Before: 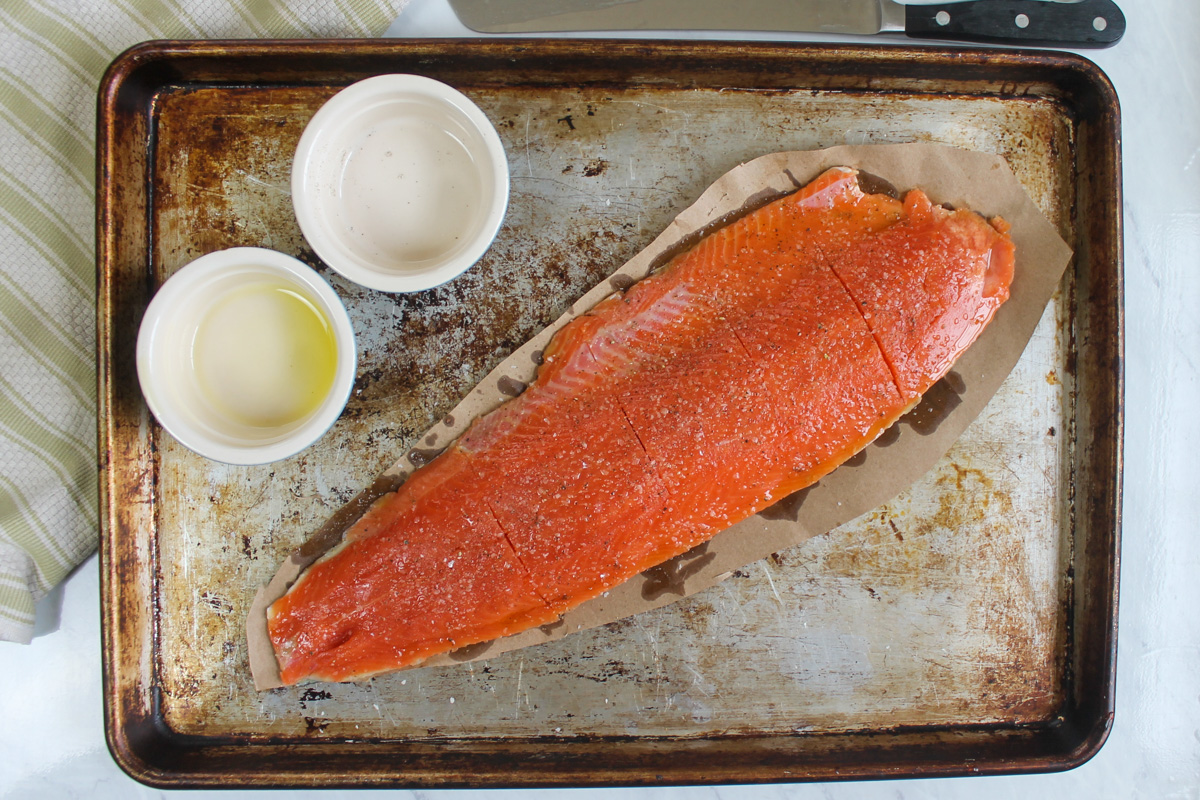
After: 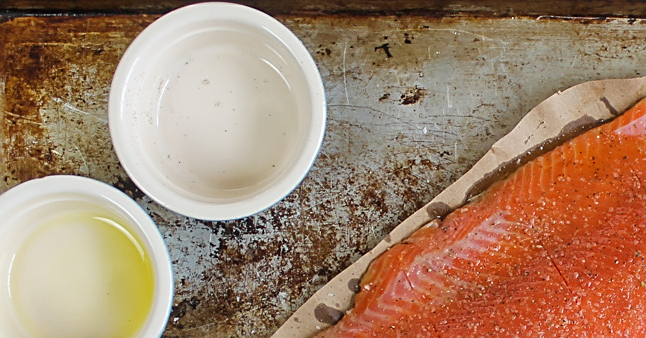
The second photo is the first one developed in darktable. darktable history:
crop: left 15.306%, top 9.065%, right 30.789%, bottom 48.638%
sharpen: on, module defaults
